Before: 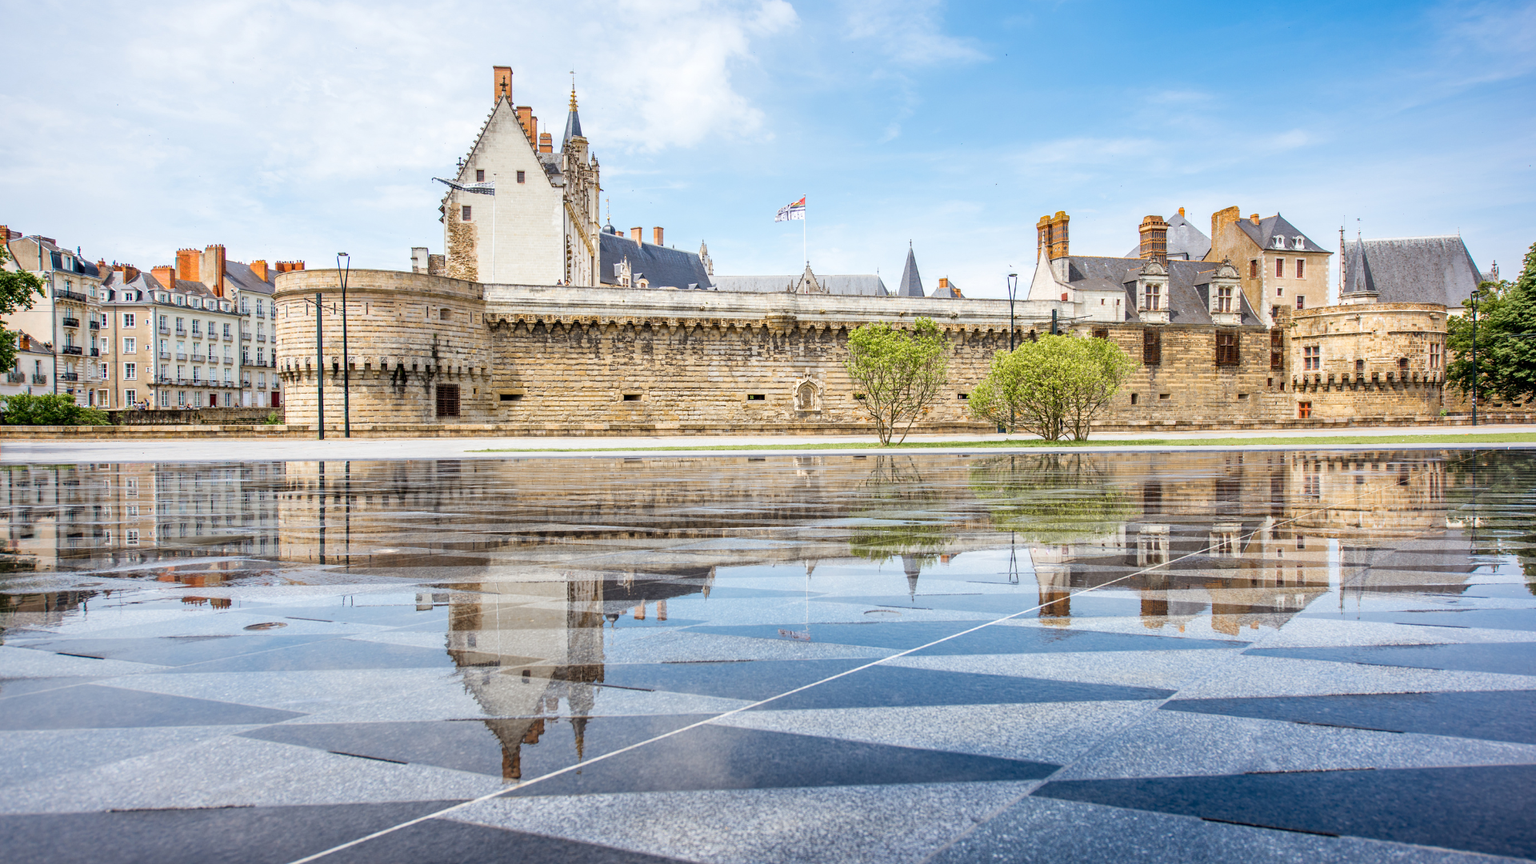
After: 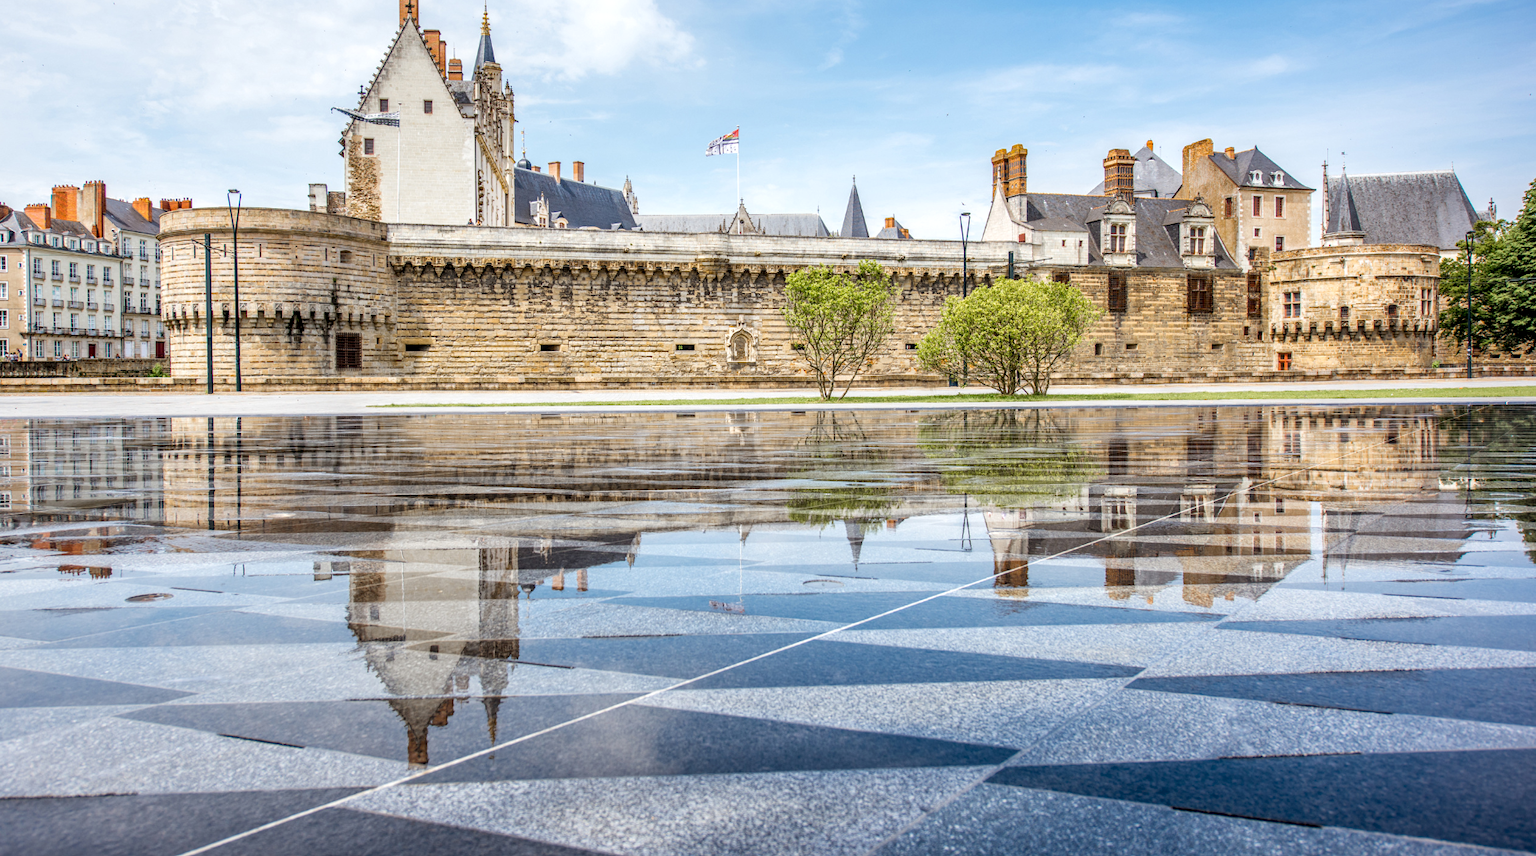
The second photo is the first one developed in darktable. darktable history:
local contrast: on, module defaults
crop and rotate: left 8.437%, top 9.215%
